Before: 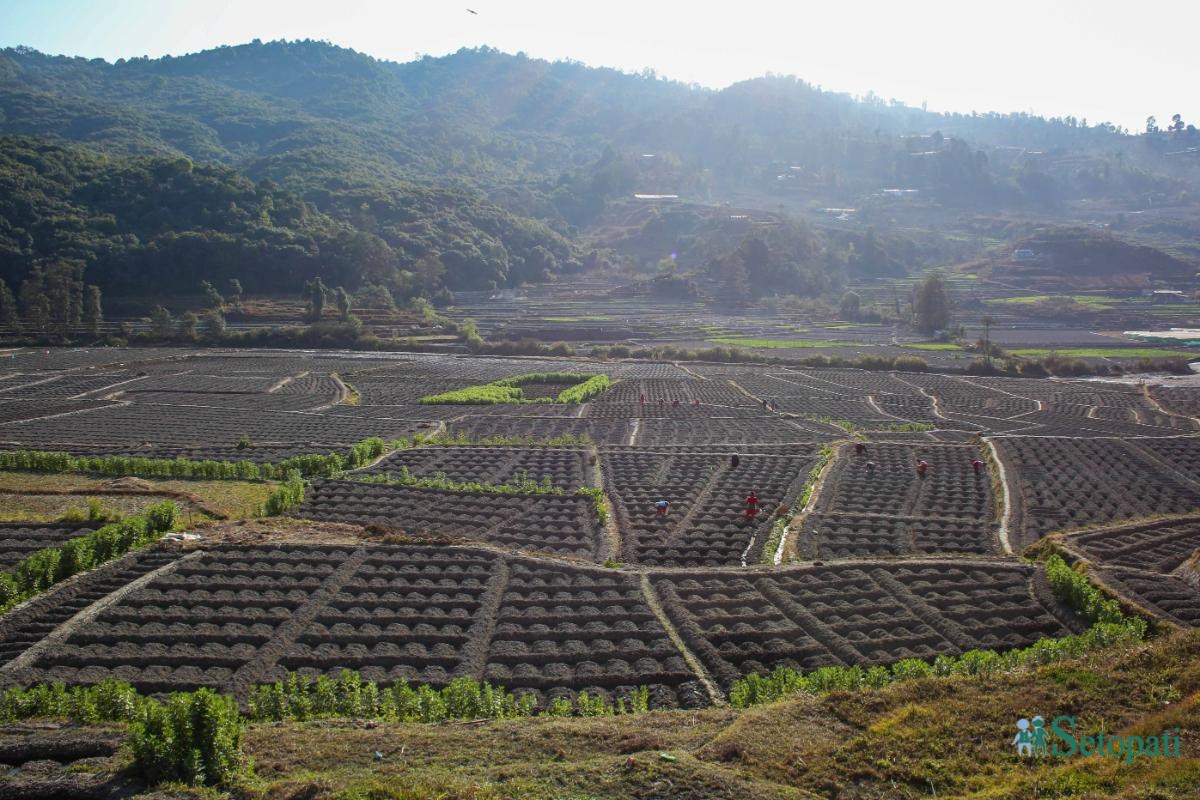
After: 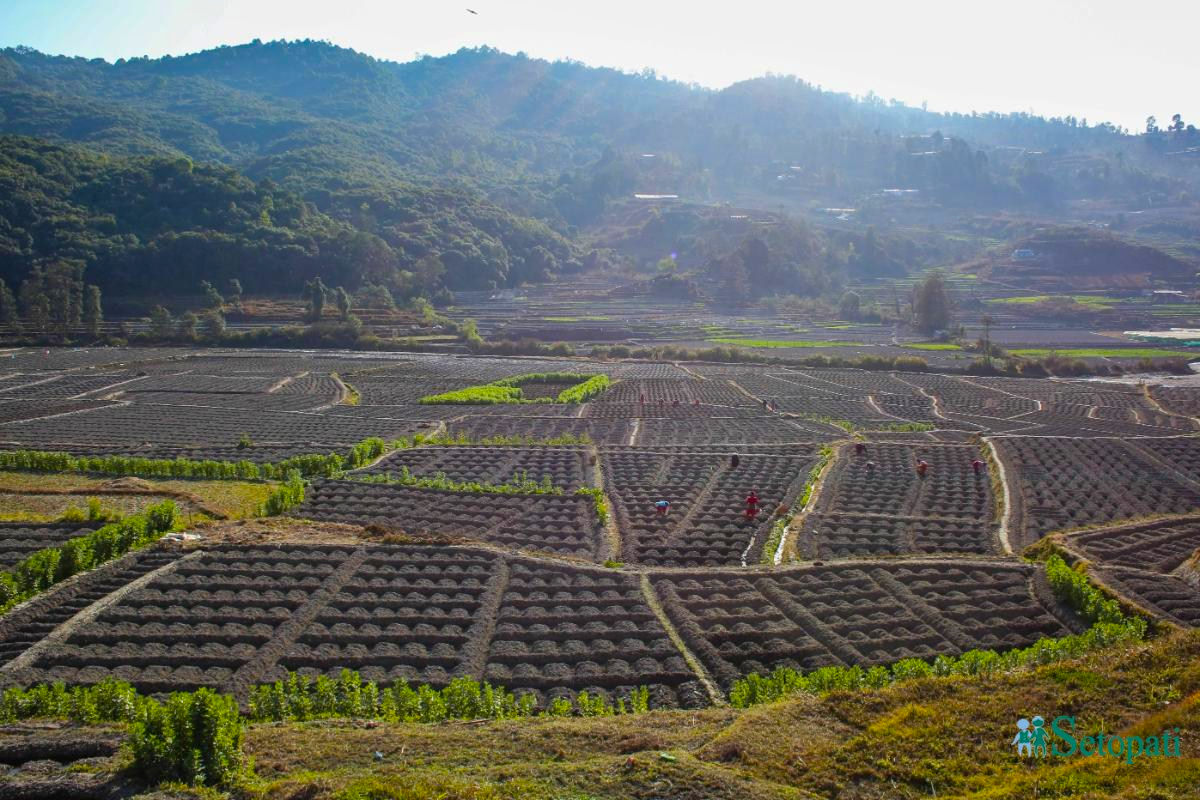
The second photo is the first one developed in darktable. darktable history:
shadows and highlights: shadows 32, highlights -32, soften with gaussian
color balance rgb: perceptual saturation grading › global saturation 30%, global vibrance 20%
